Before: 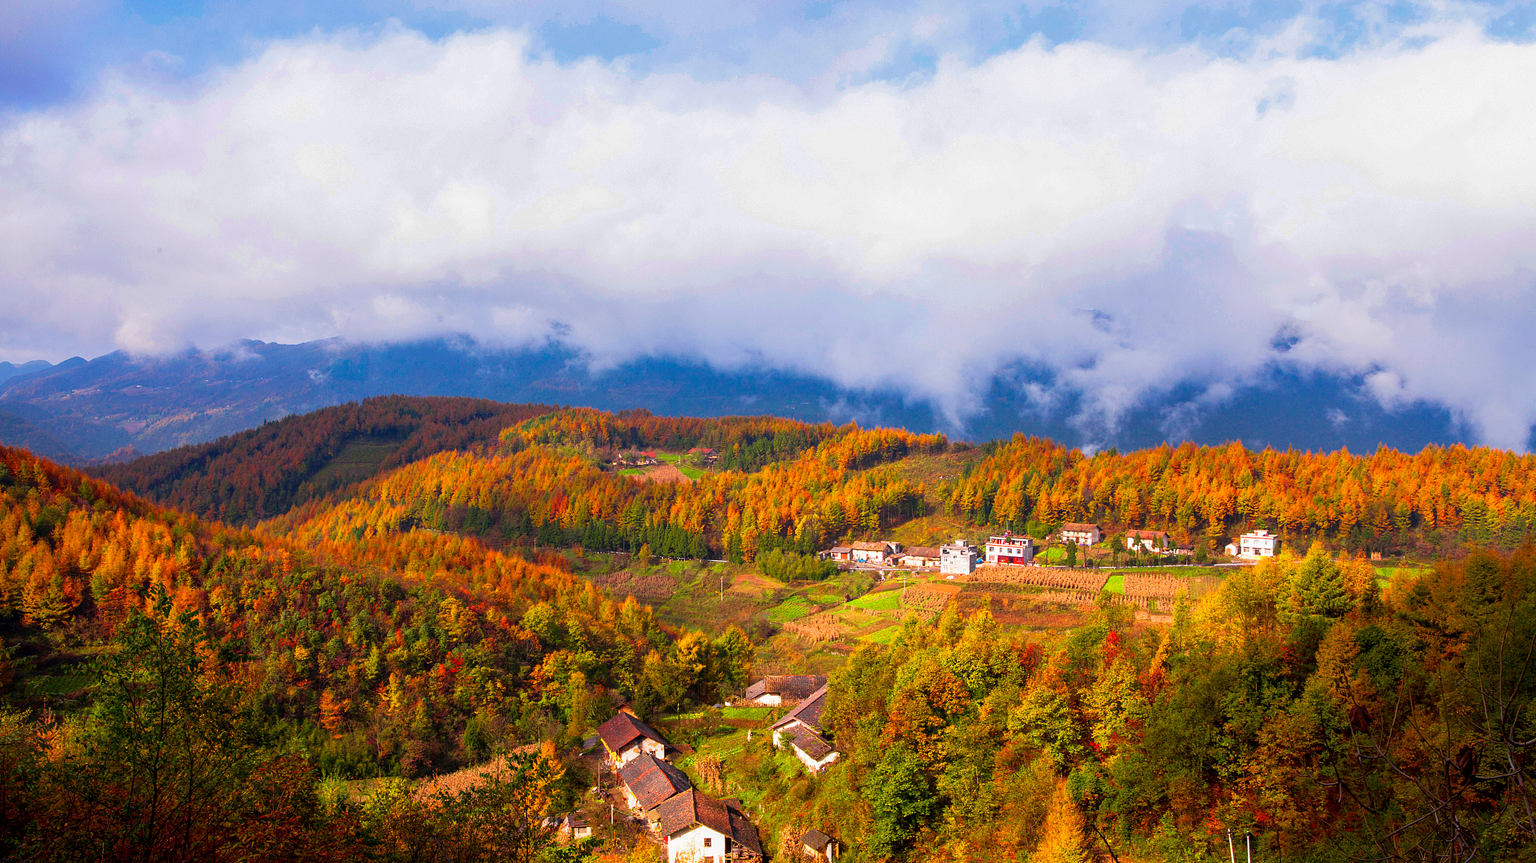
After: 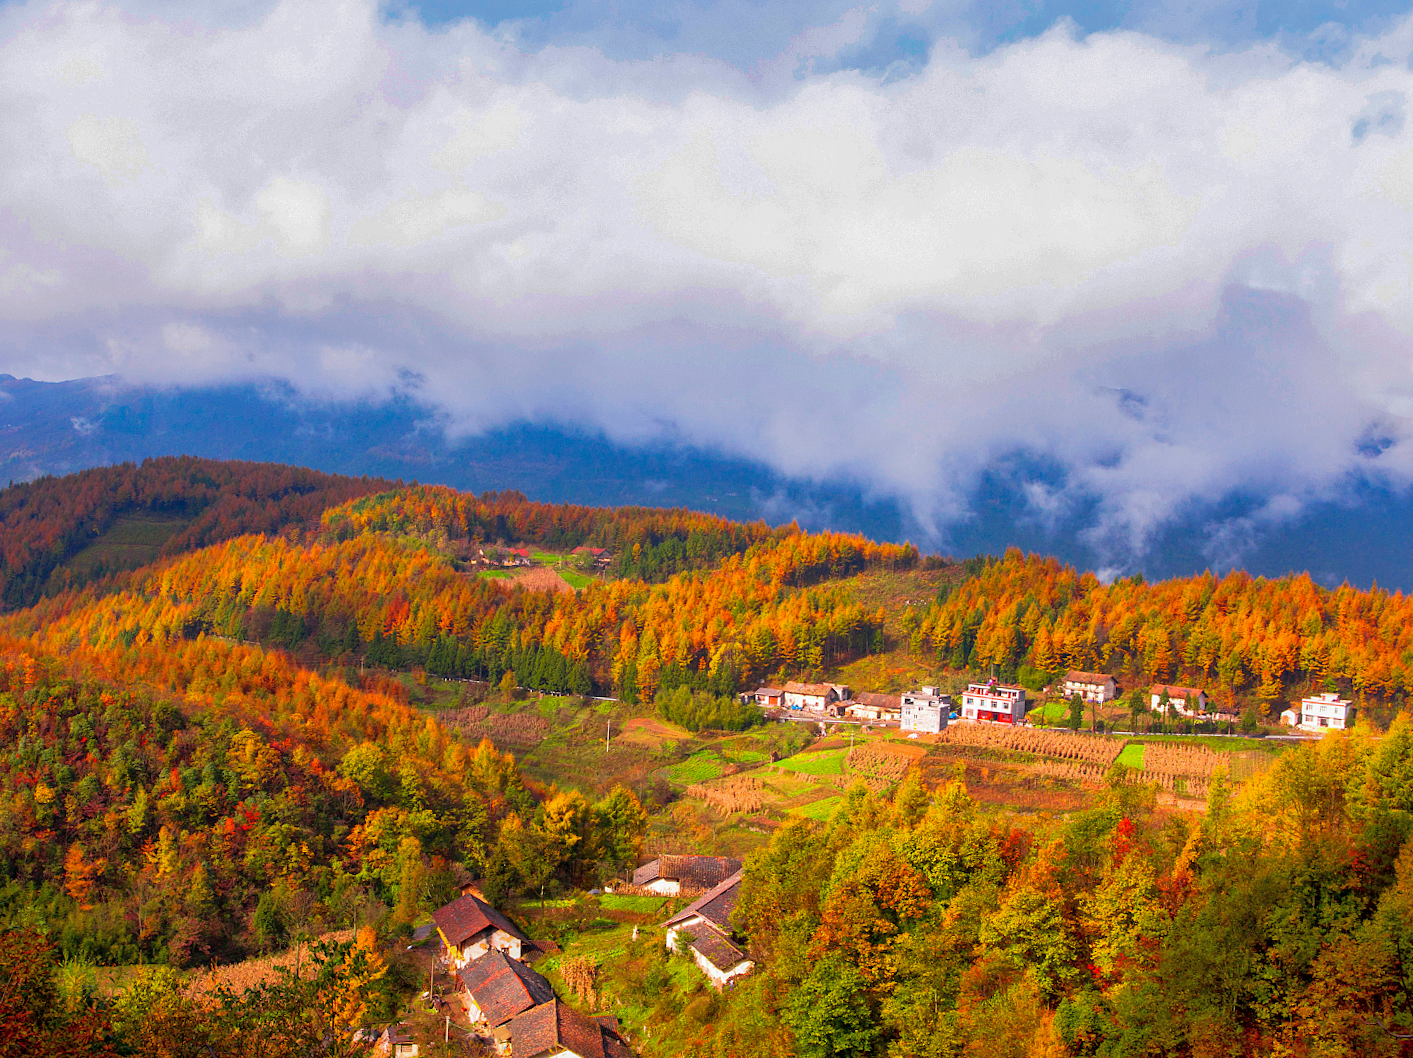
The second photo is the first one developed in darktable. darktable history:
shadows and highlights: on, module defaults
crop and rotate: angle -2.84°, left 13.964%, top 0.038%, right 11.019%, bottom 0.042%
